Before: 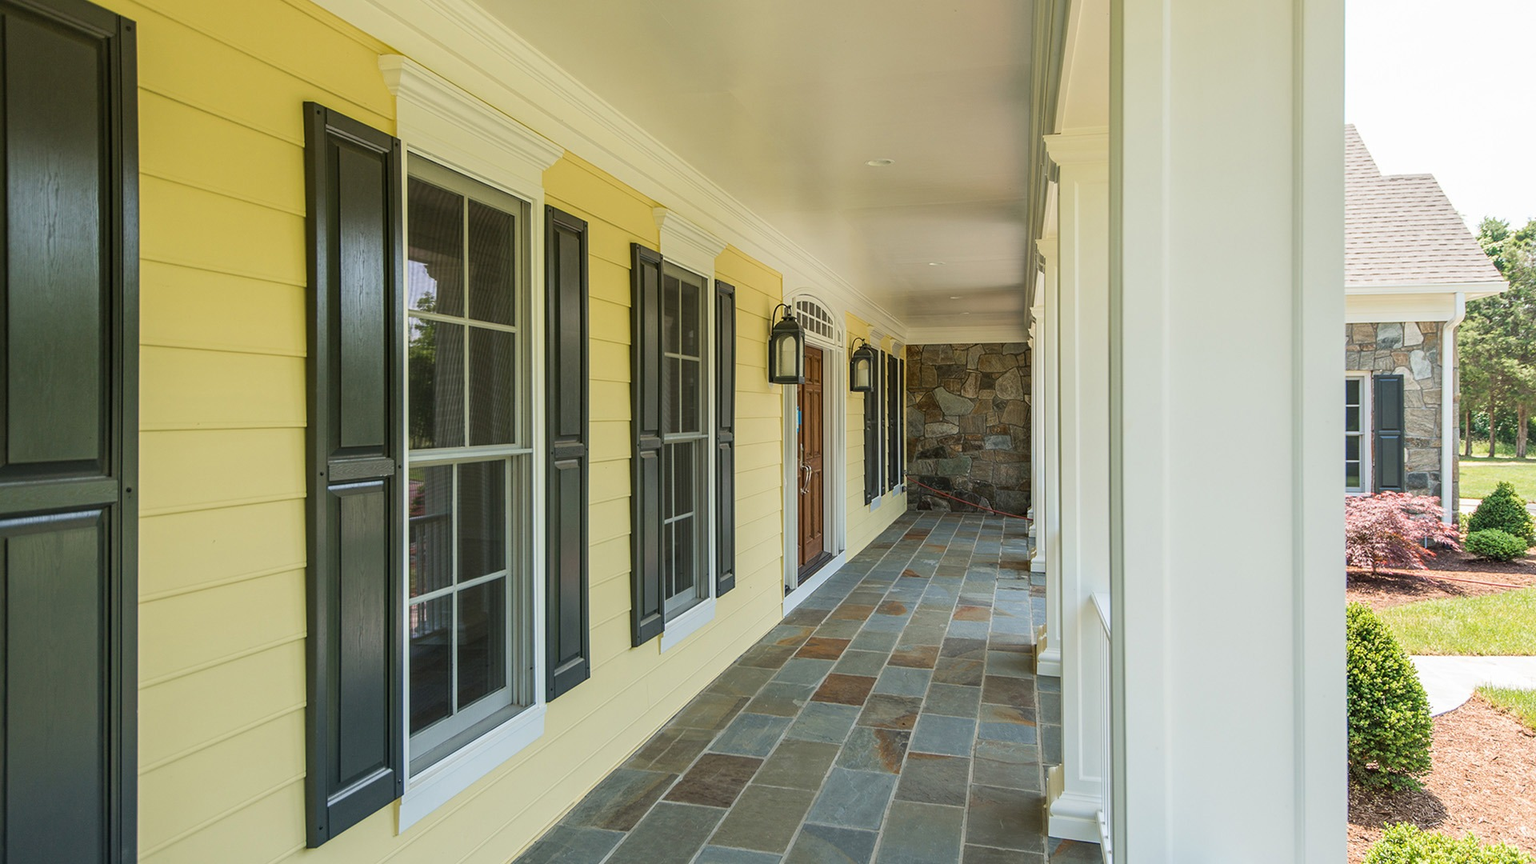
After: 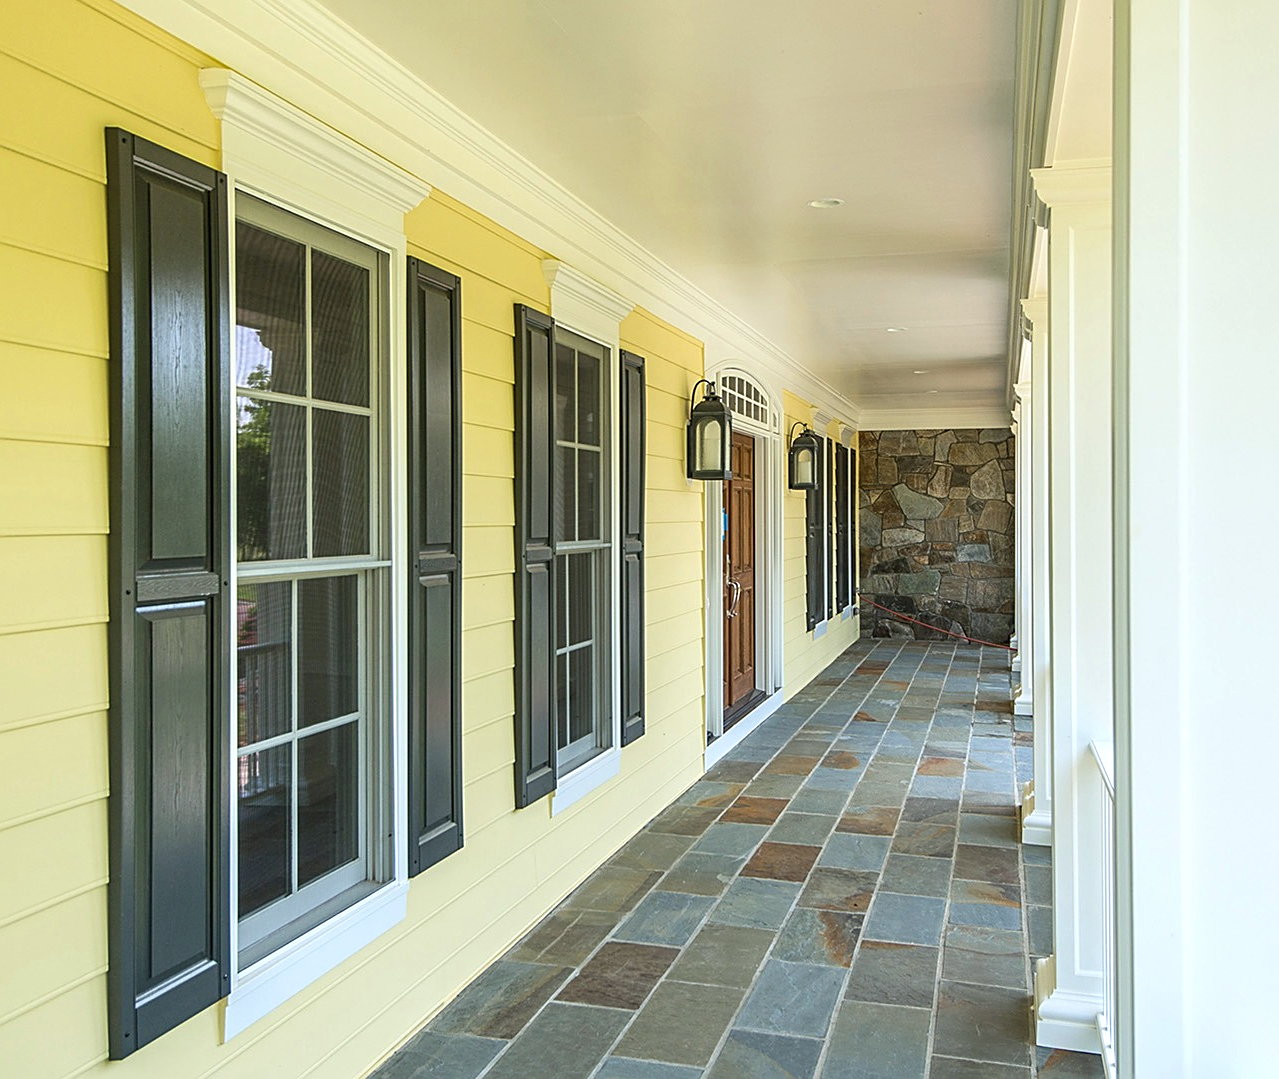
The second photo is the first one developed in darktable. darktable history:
crop and rotate: left 14.292%, right 19.041%
white balance: red 0.974, blue 1.044
sharpen: on, module defaults
exposure: black level correction 0, exposure 0.5 EV, compensate highlight preservation false
